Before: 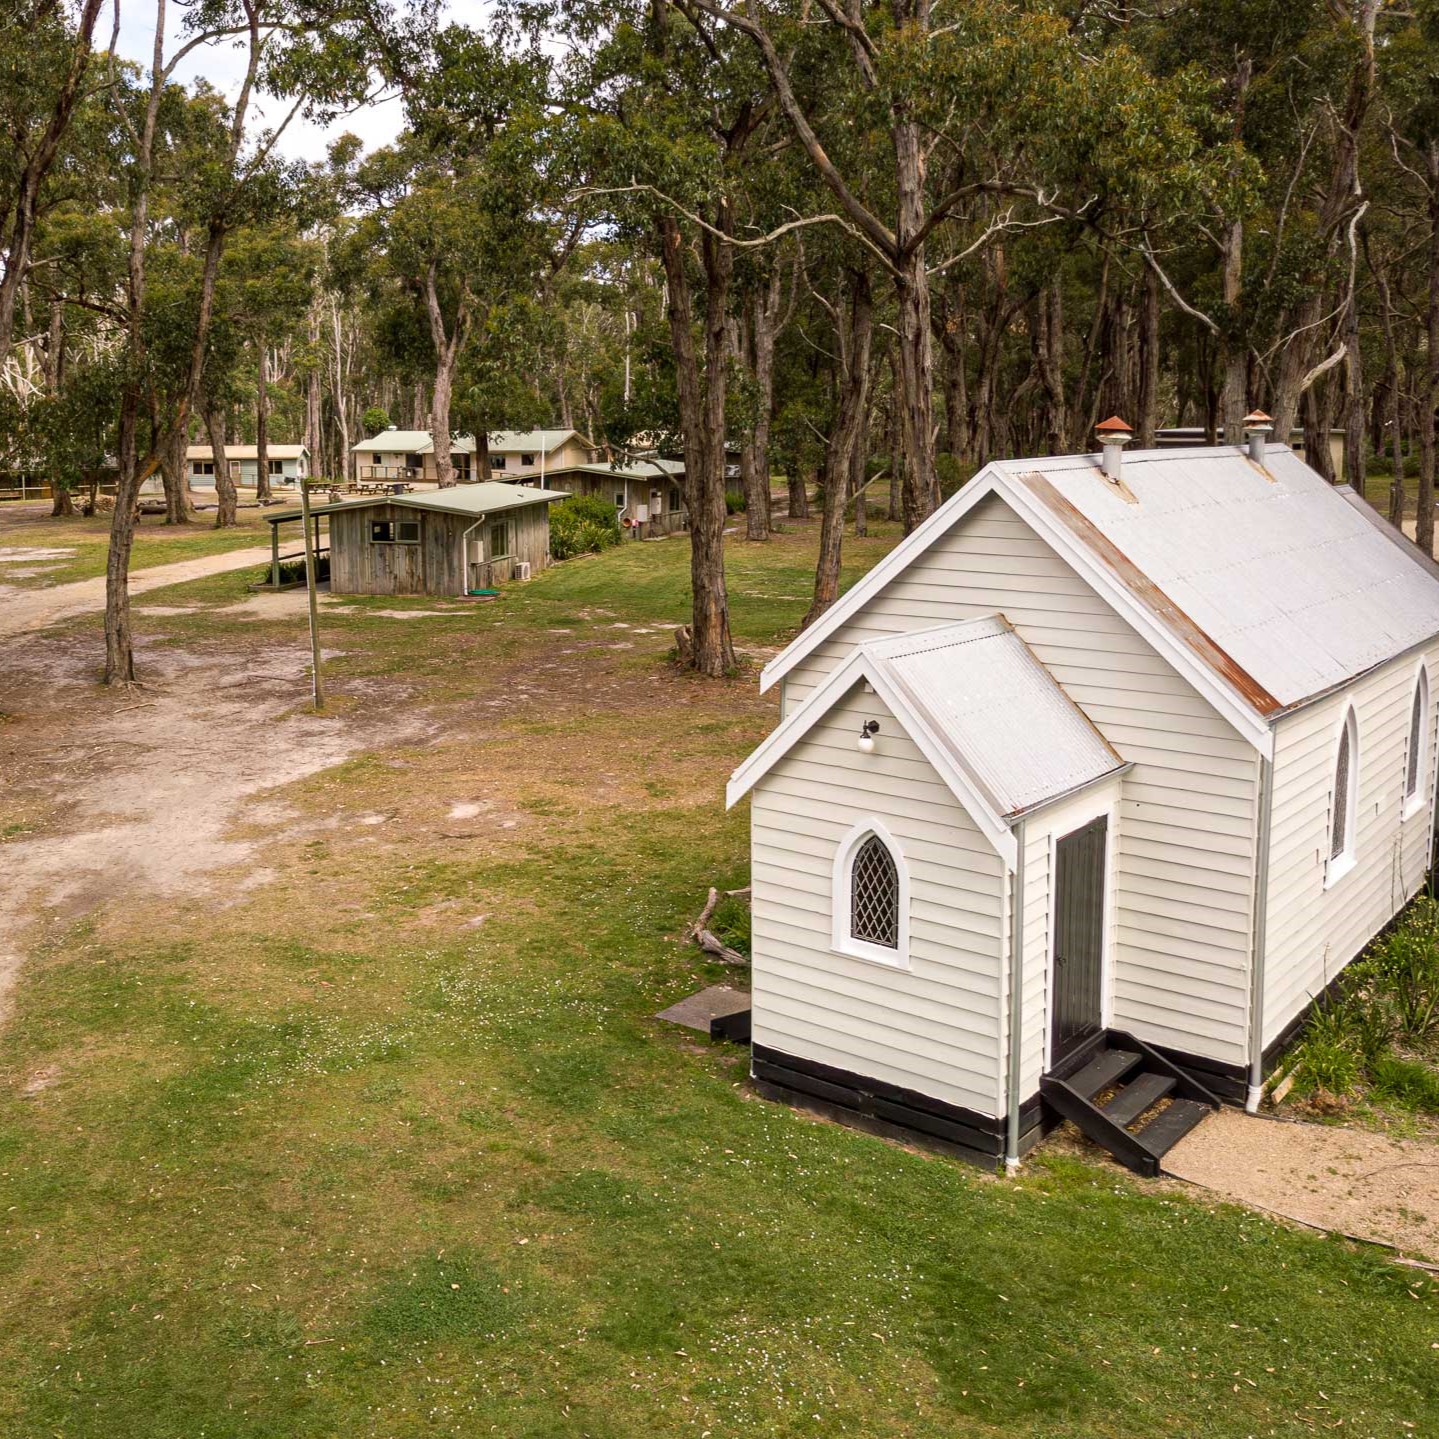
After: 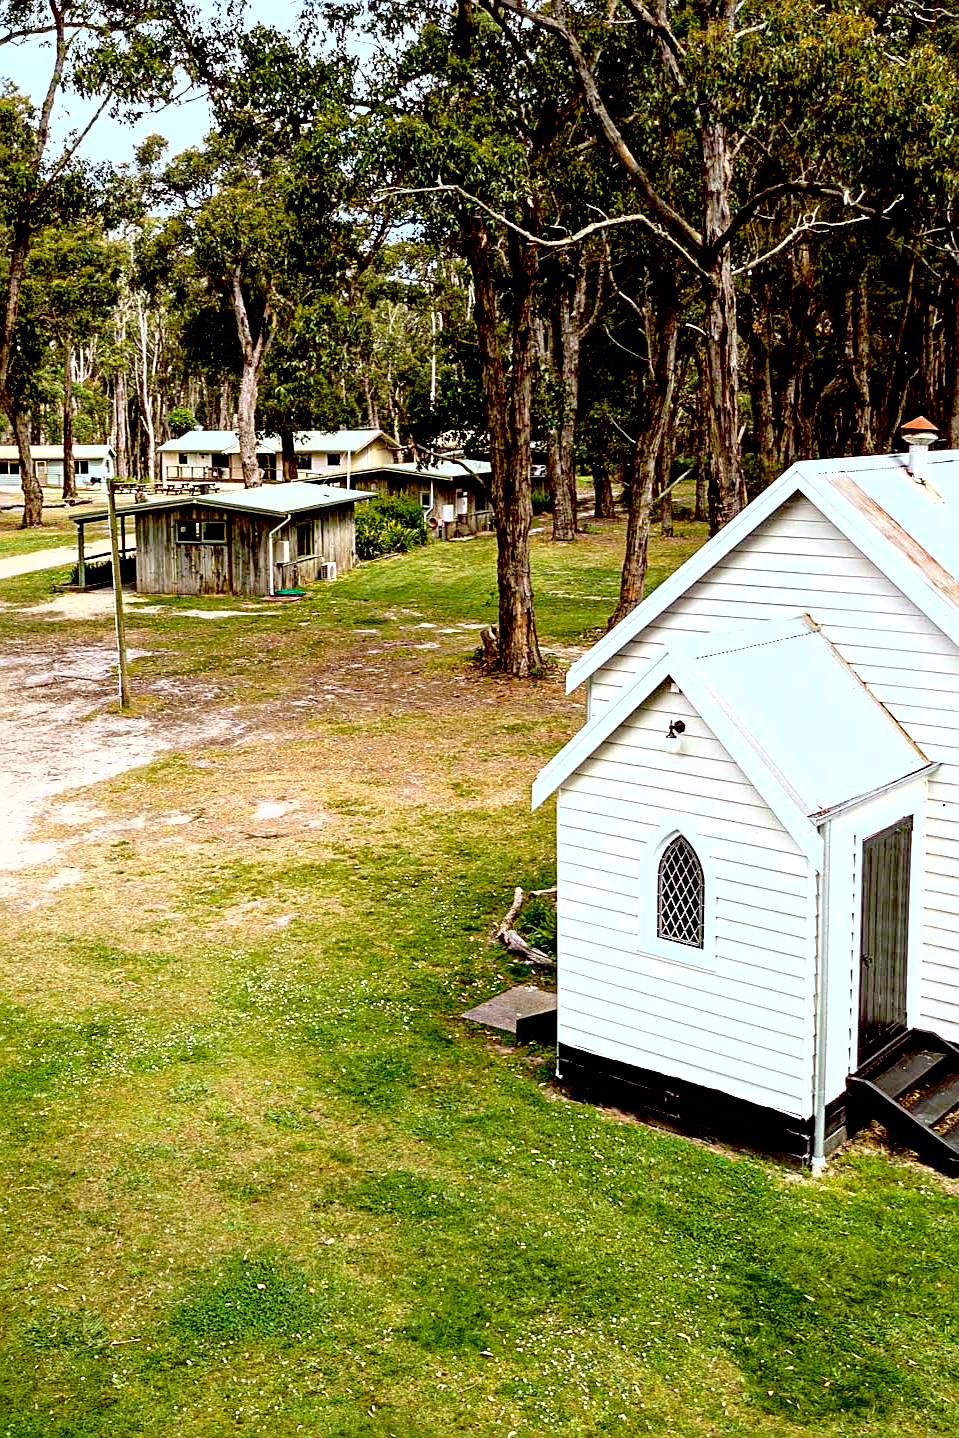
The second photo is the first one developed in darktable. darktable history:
crop and rotate: left 13.537%, right 19.796%
fill light: exposure -2 EV, width 8.6
sharpen: on, module defaults
color calibration: illuminant F (fluorescent), F source F9 (Cool White Deluxe 4150 K) – high CRI, x 0.374, y 0.373, temperature 4158.34 K
exposure: black level correction 0.035, exposure 0.9 EV, compensate highlight preservation false
